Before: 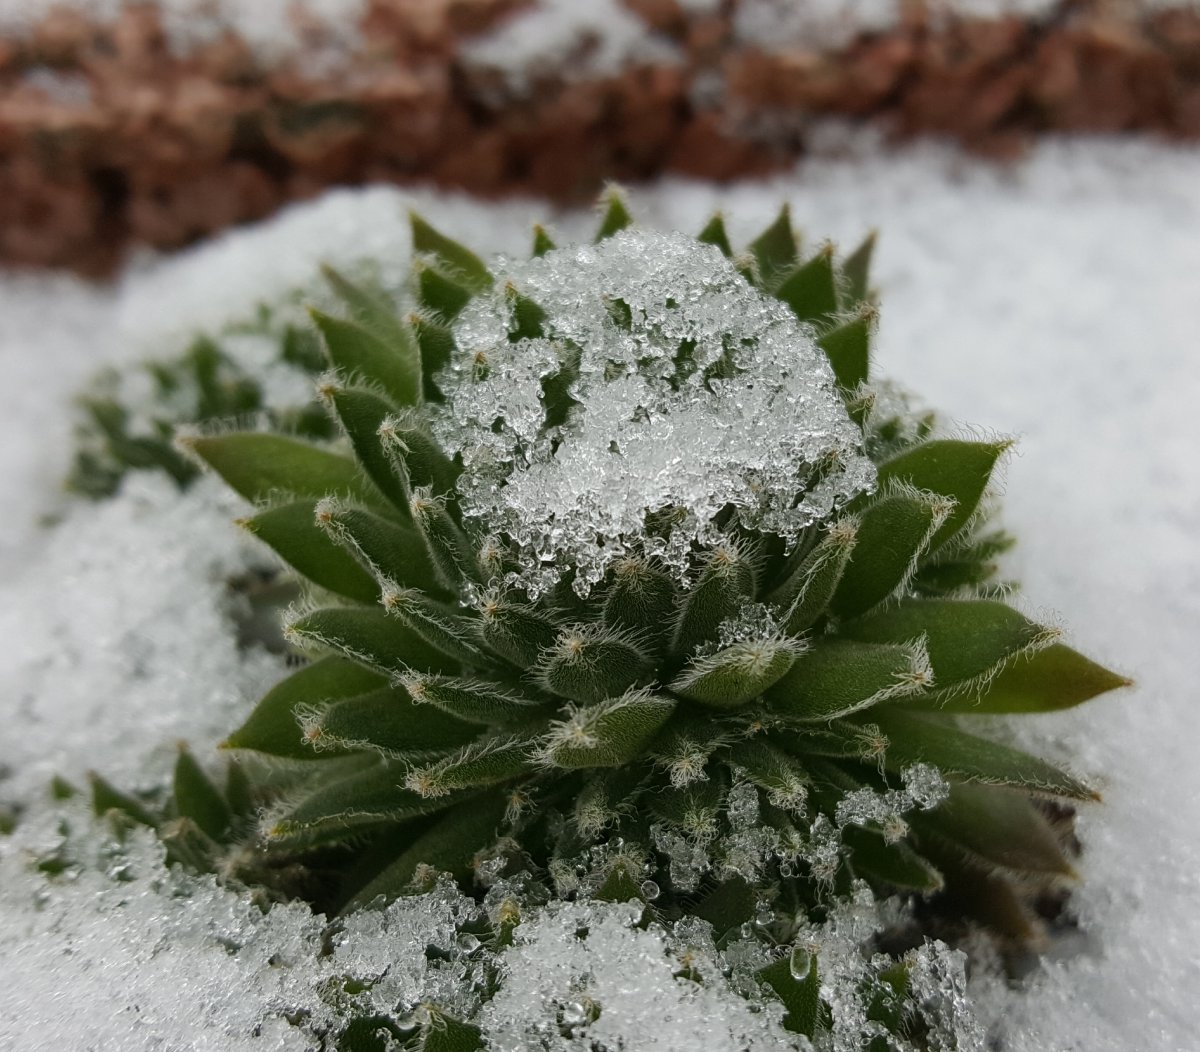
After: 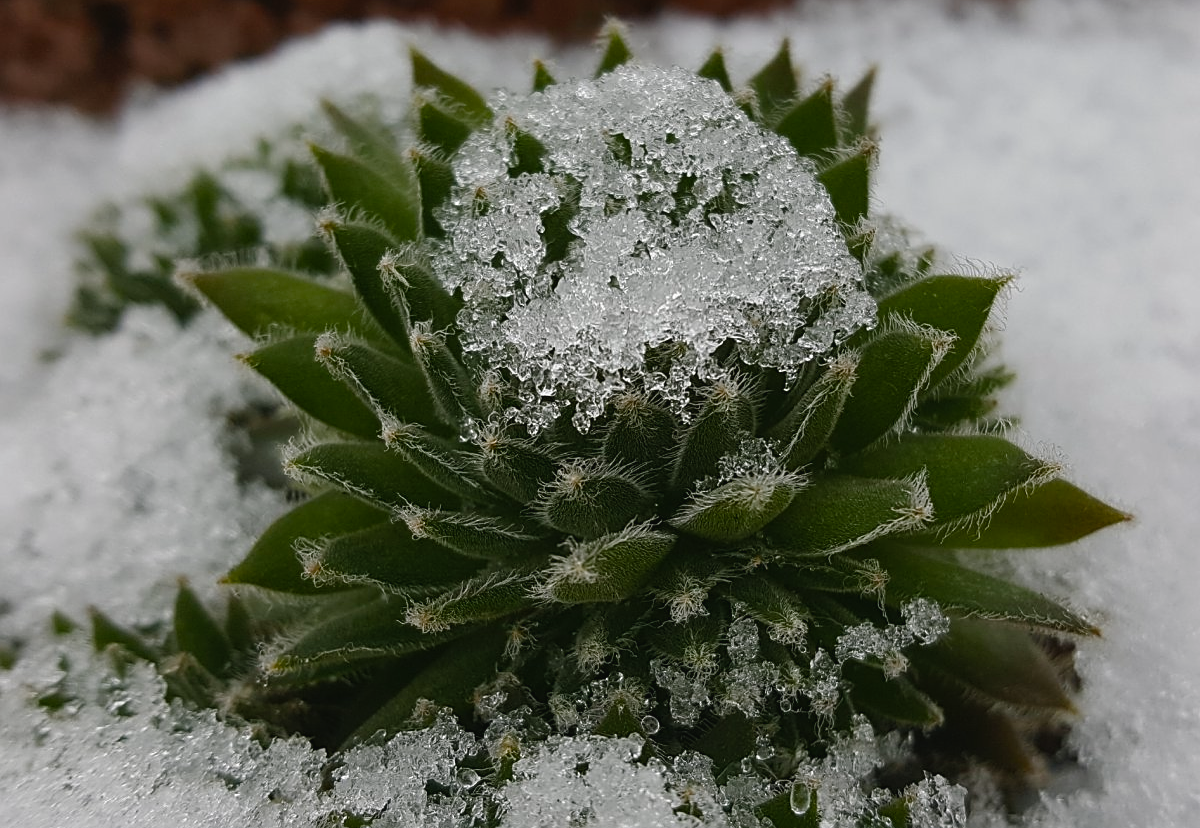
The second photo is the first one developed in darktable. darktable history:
sharpen: on, module defaults
crop and rotate: top 15.774%, bottom 5.506%
color balance rgb: shadows lift › luminance -10%, shadows lift › chroma 1%, shadows lift › hue 113°, power › luminance -15%, highlights gain › chroma 0.2%, highlights gain › hue 333°, global offset › luminance 0.5%, perceptual saturation grading › global saturation 20%, perceptual saturation grading › highlights -50%, perceptual saturation grading › shadows 25%, contrast -10%
